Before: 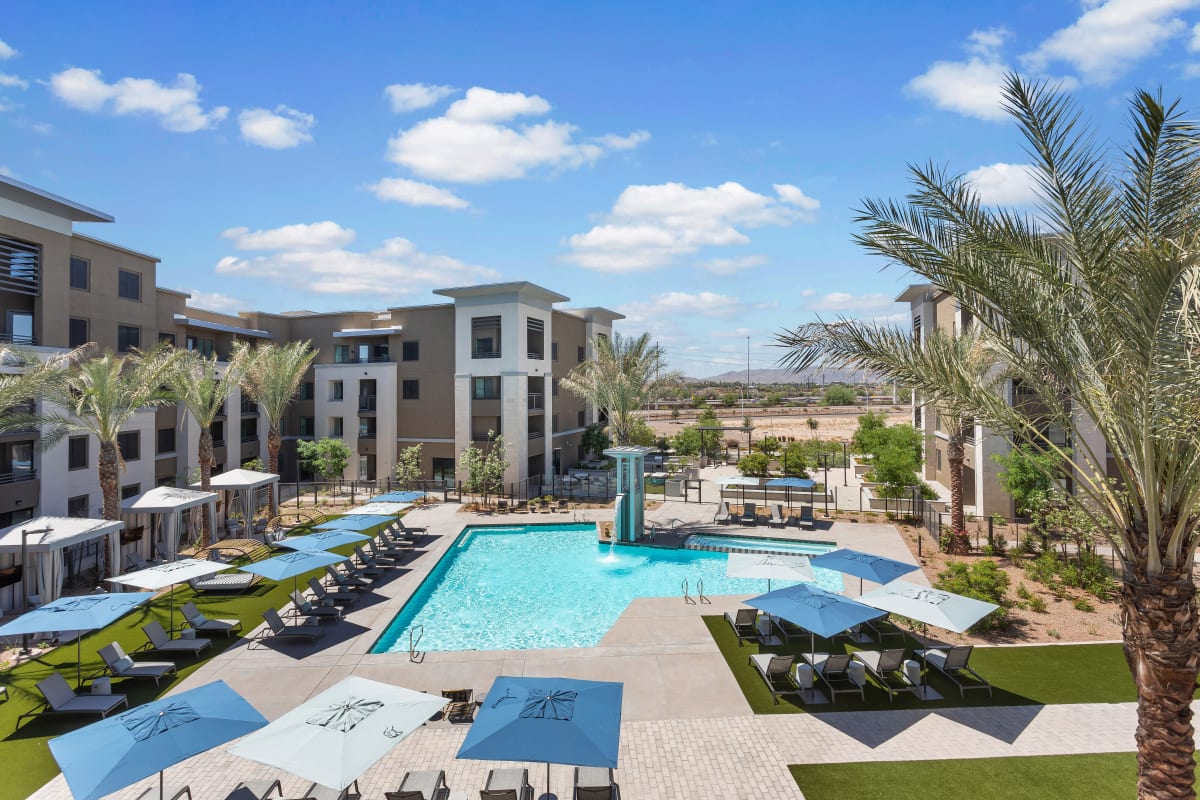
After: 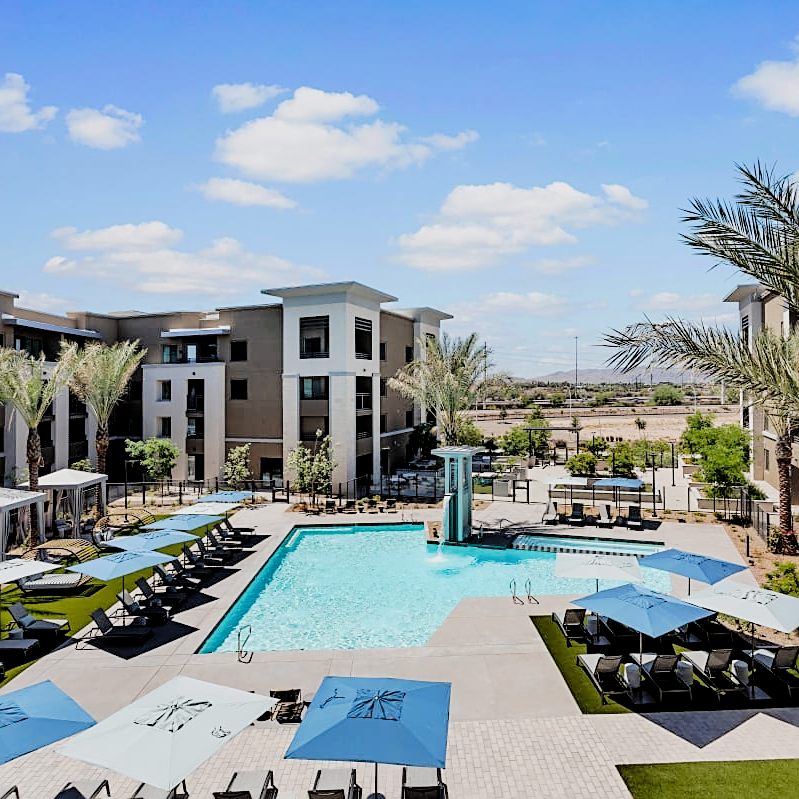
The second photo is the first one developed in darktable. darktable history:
sharpen: on, module defaults
color zones: curves: ch0 [(0.068, 0.464) (0.25, 0.5) (0.48, 0.508) (0.75, 0.536) (0.886, 0.476) (0.967, 0.456)]; ch1 [(0.066, 0.456) (0.25, 0.5) (0.616, 0.508) (0.746, 0.56) (0.934, 0.444)]
tone curve: curves: ch0 [(0.003, 0) (0.066, 0.031) (0.163, 0.112) (0.264, 0.238) (0.395, 0.421) (0.517, 0.56) (0.684, 0.734) (0.791, 0.814) (1, 1)]; ch1 [(0, 0) (0.164, 0.115) (0.337, 0.332) (0.39, 0.398) (0.464, 0.461) (0.501, 0.5) (0.507, 0.5) (0.534, 0.532) (0.577, 0.59) (0.652, 0.681) (0.733, 0.749) (0.811, 0.796) (1, 1)]; ch2 [(0, 0) (0.337, 0.382) (0.464, 0.476) (0.501, 0.502) (0.527, 0.54) (0.551, 0.565) (0.6, 0.59) (0.687, 0.675) (1, 1)], preserve colors none
filmic rgb: black relative exposure -3.27 EV, white relative exposure 3.45 EV, hardness 2.36, contrast 1.103
crop and rotate: left 14.383%, right 18.968%
